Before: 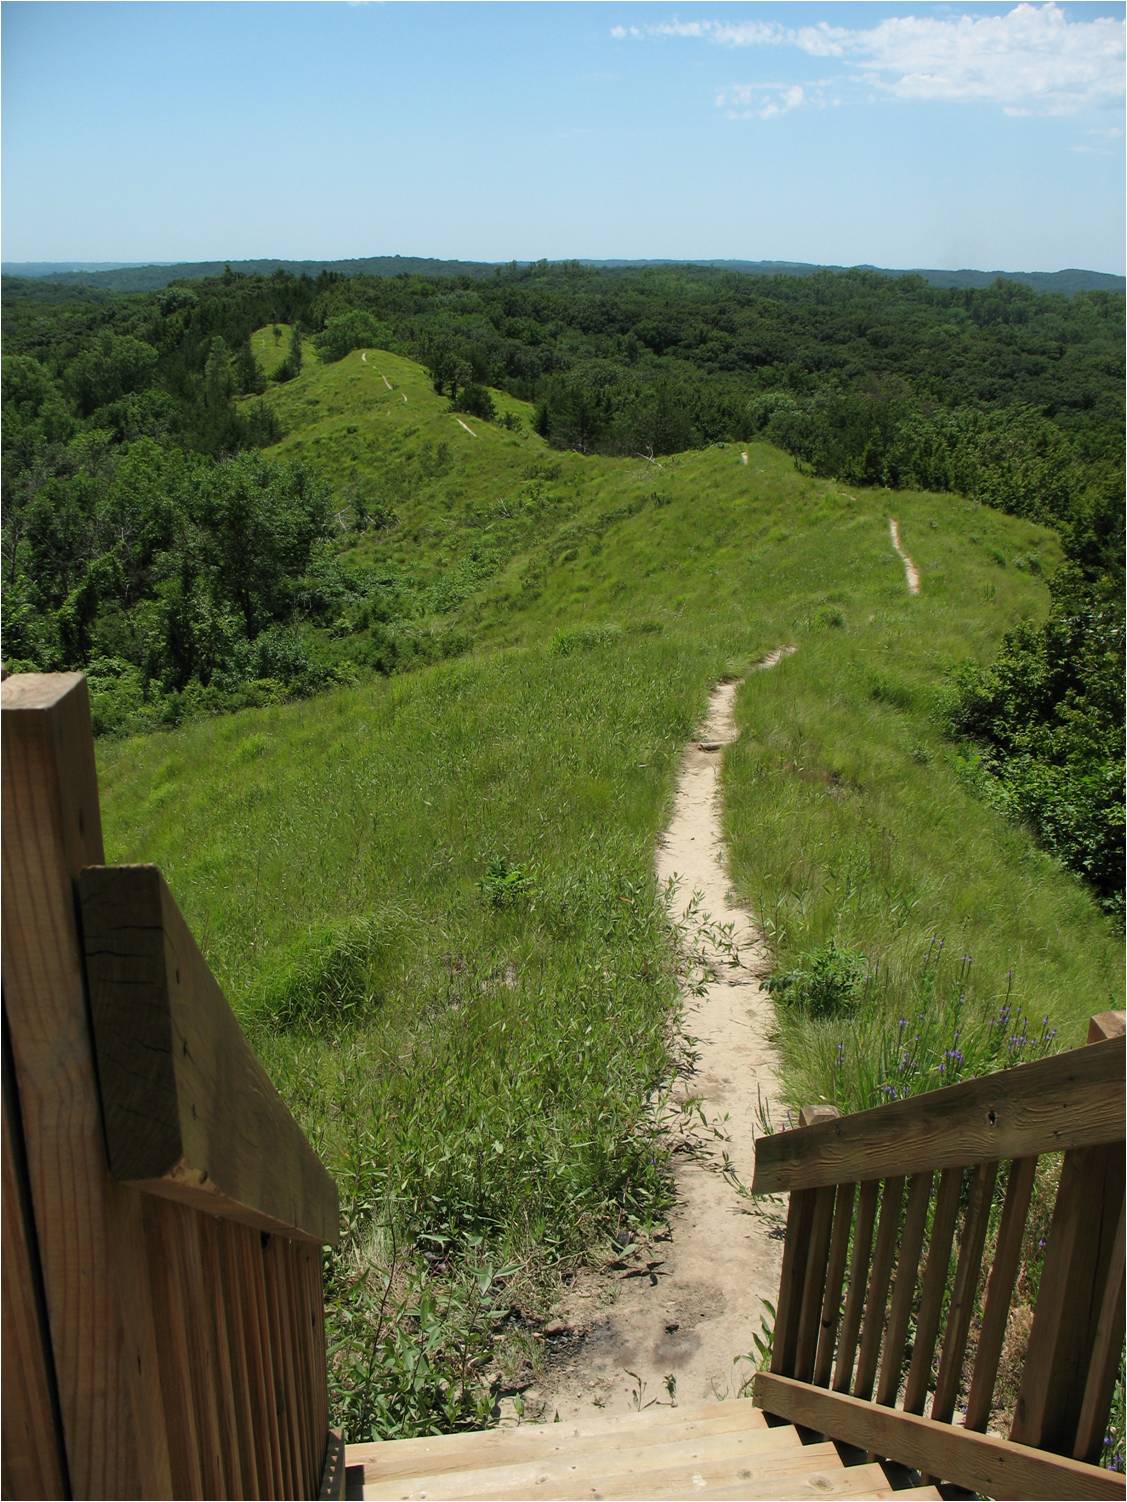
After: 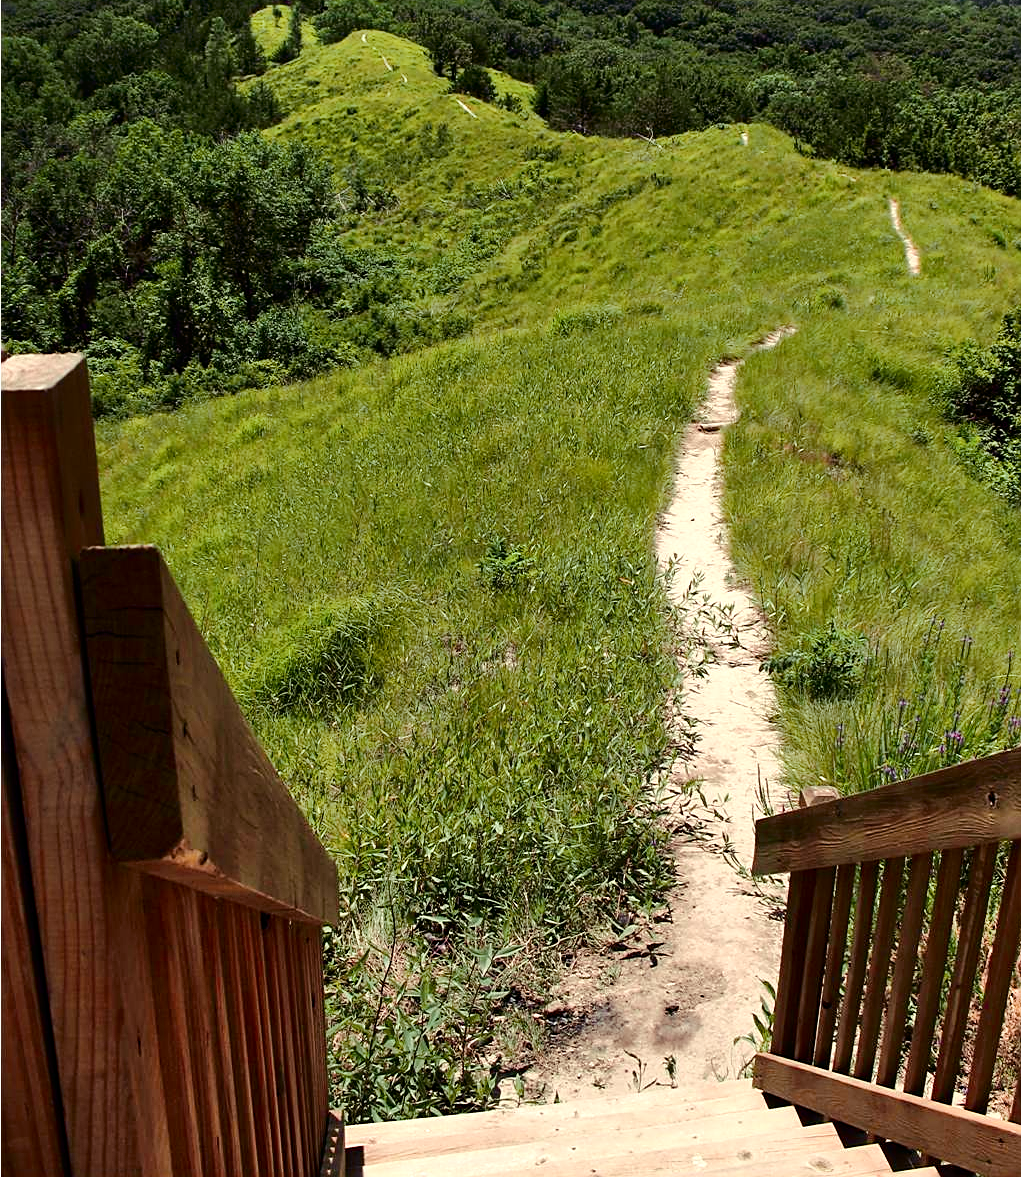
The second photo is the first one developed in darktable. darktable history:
sharpen: on, module defaults
shadows and highlights: low approximation 0.01, soften with gaussian
color balance rgb: shadows lift › luminance 0.707%, shadows lift › chroma 6.887%, shadows lift › hue 297.78°, highlights gain › chroma 0.275%, highlights gain › hue 331.1°, perceptual saturation grading › global saturation 20%, perceptual saturation grading › highlights -25.451%, perceptual saturation grading › shadows 49.499%
color zones: curves: ch0 [(0.018, 0.548) (0.224, 0.64) (0.425, 0.447) (0.675, 0.575) (0.732, 0.579)]; ch1 [(0.066, 0.487) (0.25, 0.5) (0.404, 0.43) (0.75, 0.421) (0.956, 0.421)]; ch2 [(0.044, 0.561) (0.215, 0.465) (0.399, 0.544) (0.465, 0.548) (0.614, 0.447) (0.724, 0.43) (0.882, 0.623) (0.956, 0.632)]
crop: top 21.295%, right 9.332%, bottom 0.301%
tone curve: curves: ch0 [(0.003, 0) (0.066, 0.023) (0.149, 0.094) (0.264, 0.238) (0.395, 0.401) (0.517, 0.553) (0.716, 0.743) (0.813, 0.846) (1, 1)]; ch1 [(0, 0) (0.164, 0.115) (0.337, 0.332) (0.39, 0.398) (0.464, 0.461) (0.501, 0.5) (0.521, 0.529) (0.571, 0.588) (0.652, 0.681) (0.733, 0.749) (0.811, 0.796) (1, 1)]; ch2 [(0, 0) (0.337, 0.382) (0.464, 0.476) (0.501, 0.502) (0.527, 0.54) (0.556, 0.567) (0.6, 0.59) (0.687, 0.675) (1, 1)], color space Lab, independent channels, preserve colors none
contrast brightness saturation: contrast 0.073
tone equalizer: on, module defaults
